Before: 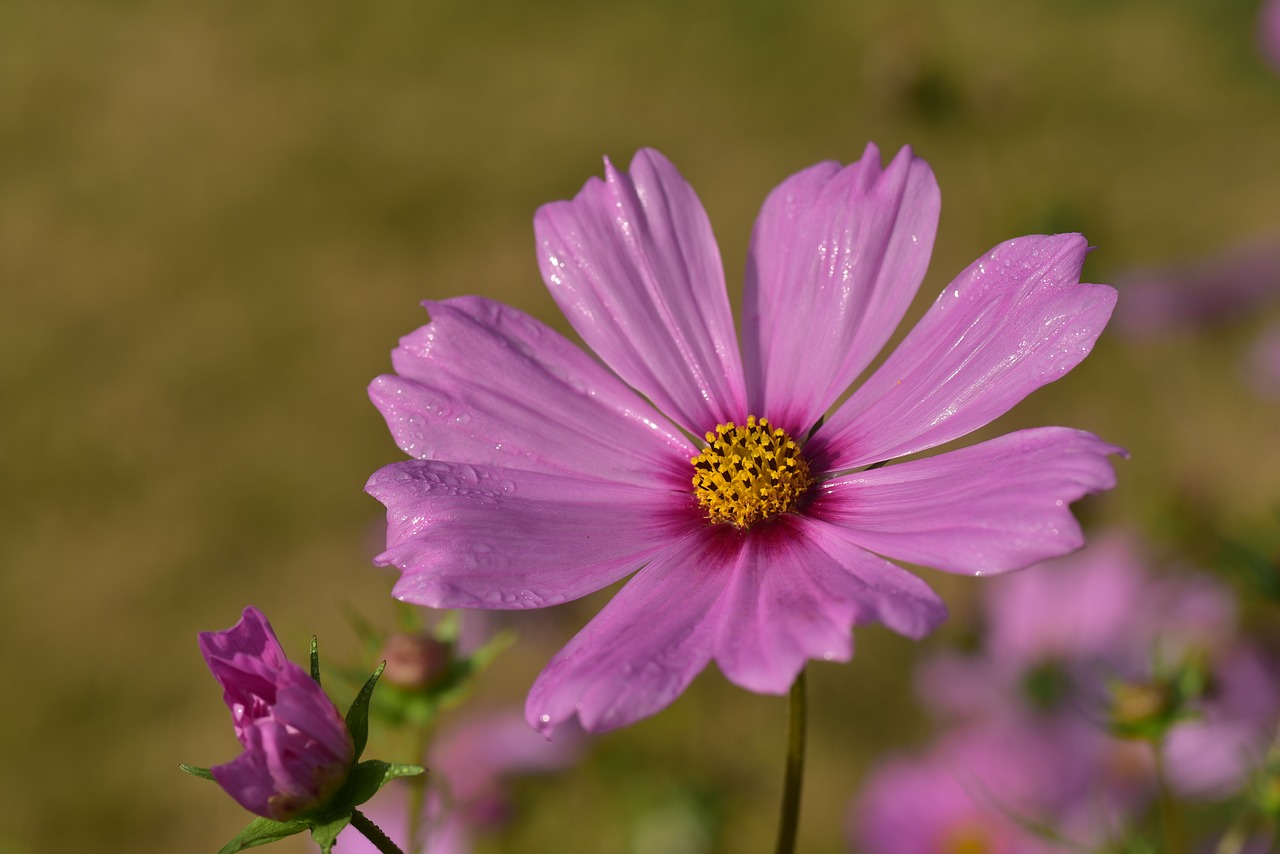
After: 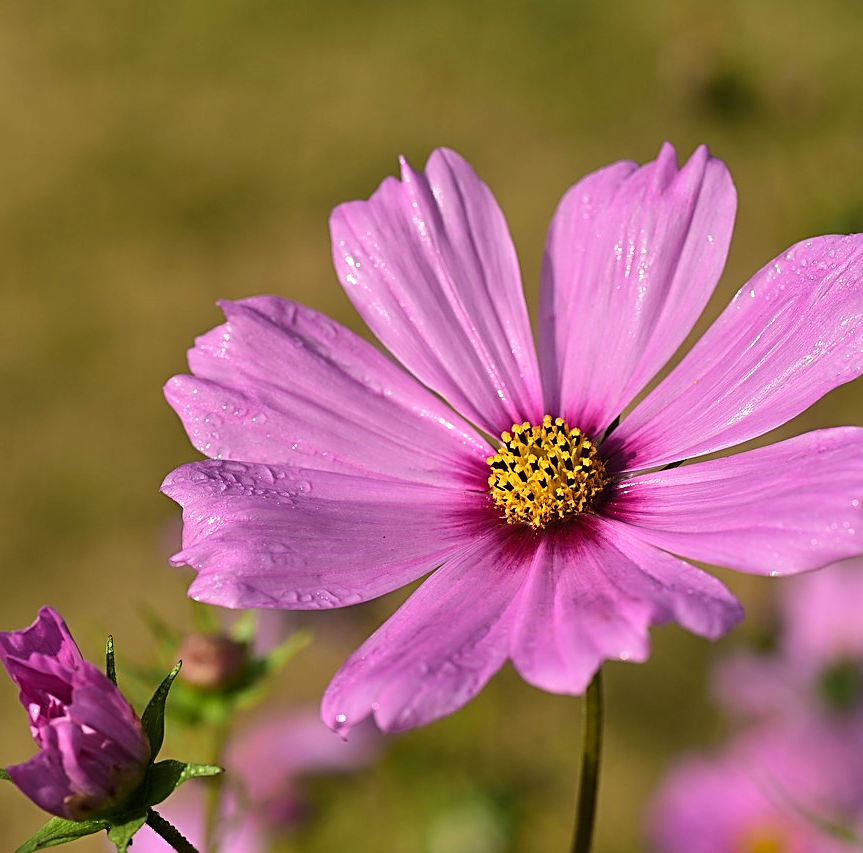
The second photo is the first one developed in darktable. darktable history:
tone curve: curves: ch0 [(0, 0) (0.004, 0.001) (0.02, 0.008) (0.218, 0.218) (0.664, 0.774) (0.832, 0.914) (1, 1)], color space Lab, linked channels, preserve colors none
sharpen: radius 2.605, amount 0.68
crop and rotate: left 15.994%, right 16.56%
shadows and highlights: radius 264.86, highlights color adjustment 0.54%, soften with gaussian
